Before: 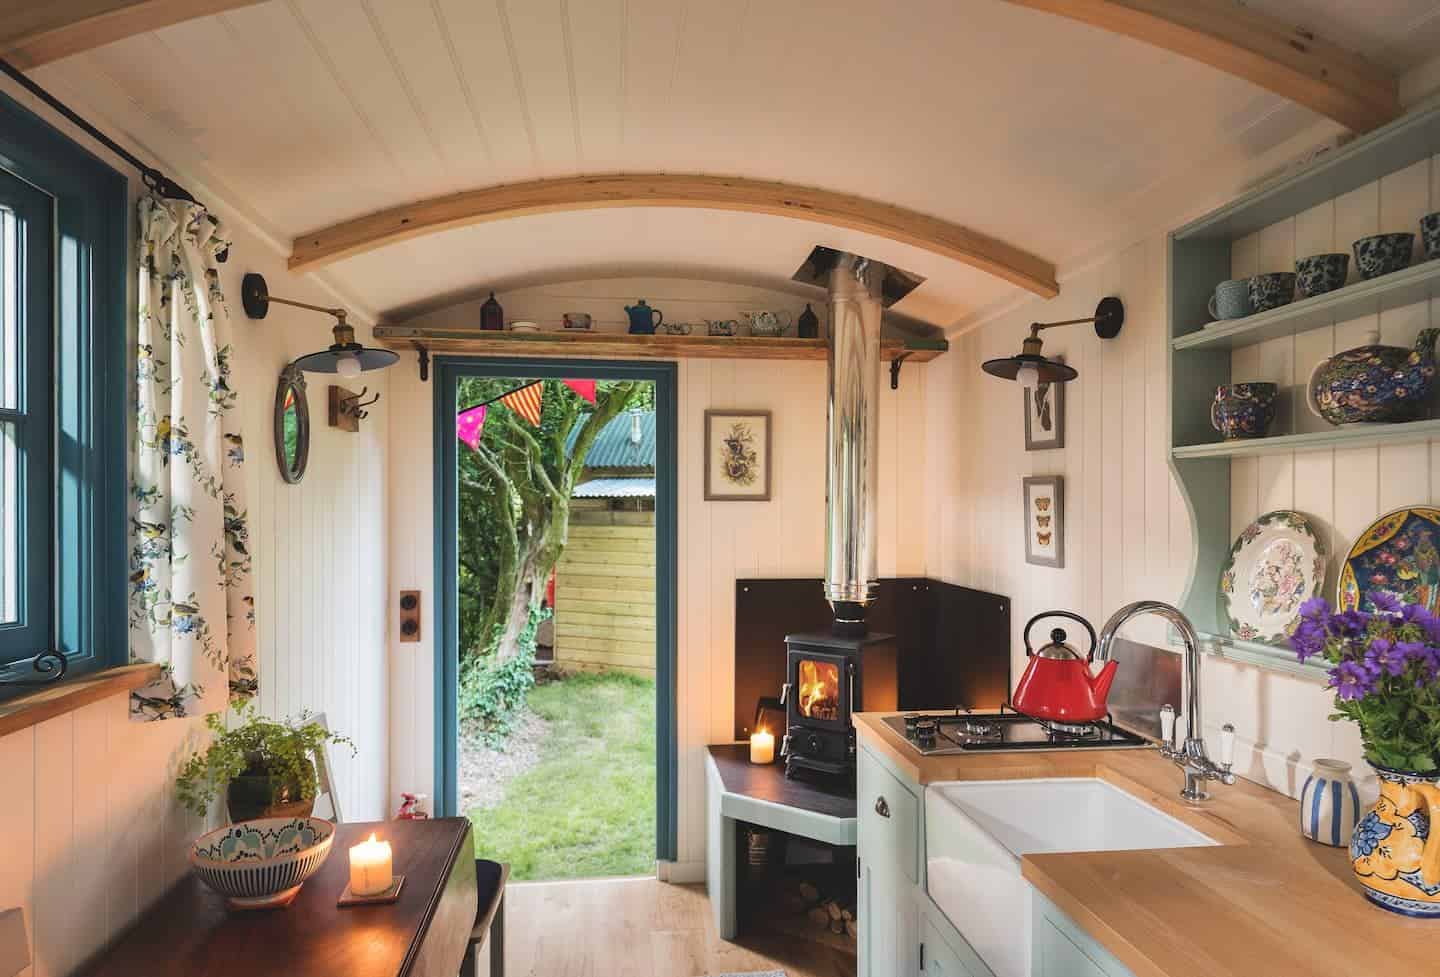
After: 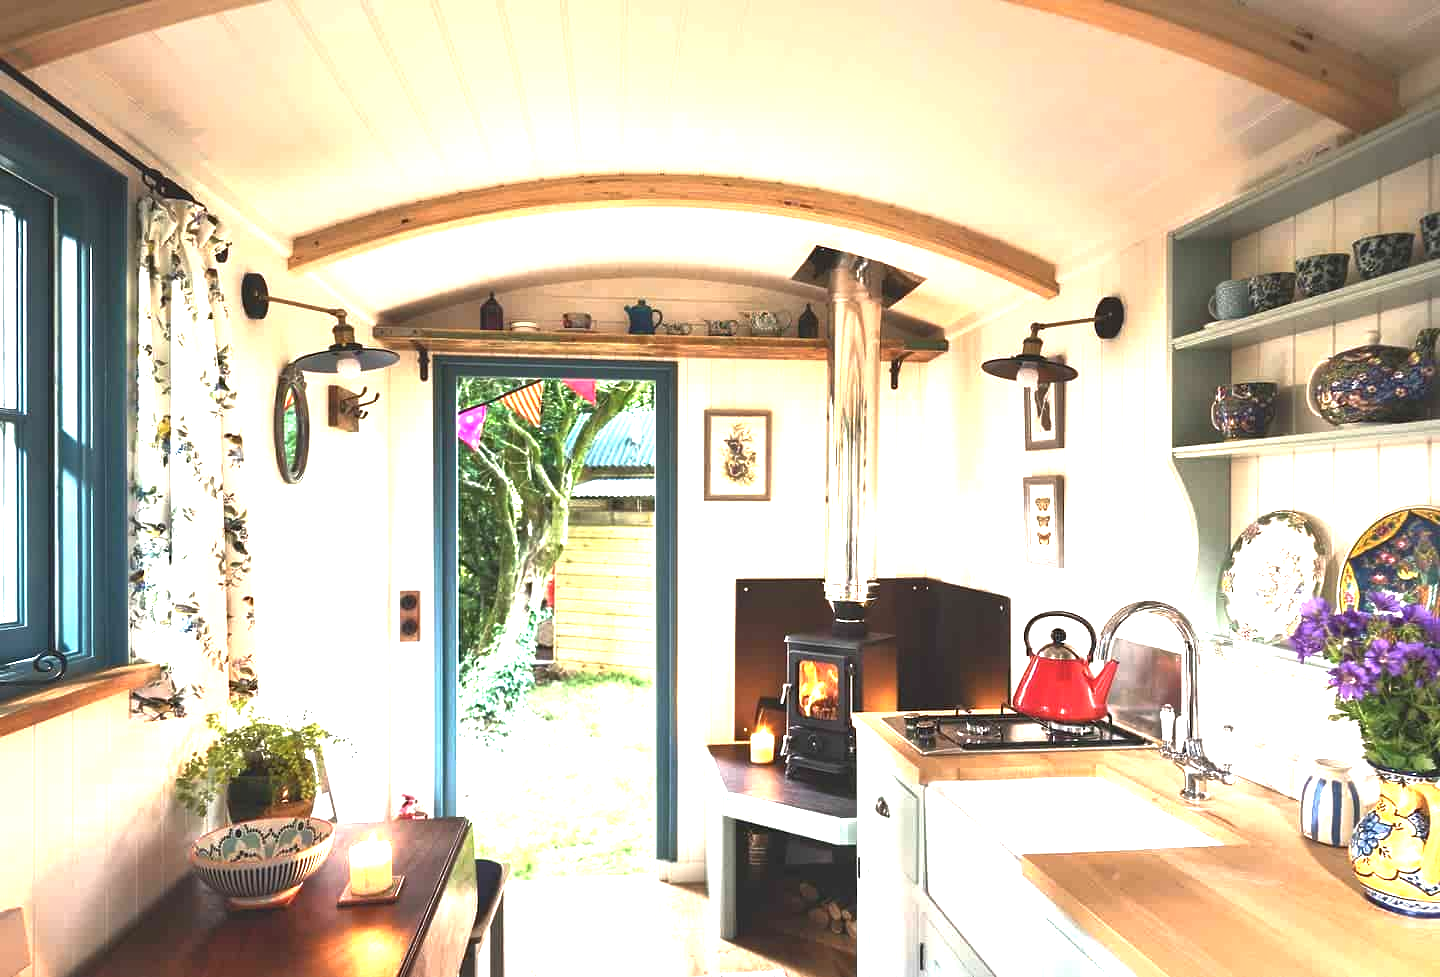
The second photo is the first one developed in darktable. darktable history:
exposure: exposure 1.089 EV, compensate highlight preservation false
tone equalizer: -8 EV 0 EV, -7 EV -0.001 EV, -6 EV 0.002 EV, -5 EV -0.062 EV, -4 EV -0.139 EV, -3 EV -0.151 EV, -2 EV 0.253 EV, -1 EV 0.725 EV, +0 EV 0.48 EV, edges refinement/feathering 500, mask exposure compensation -1.57 EV, preserve details guided filter
